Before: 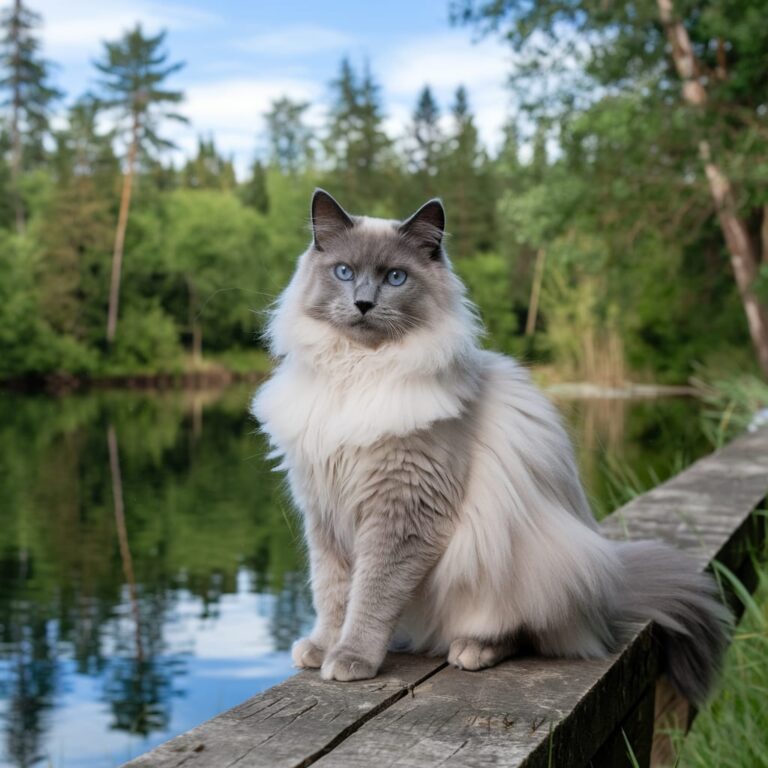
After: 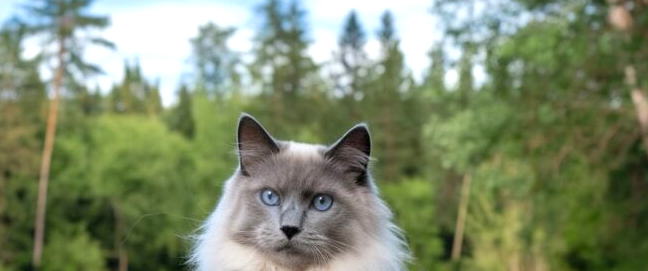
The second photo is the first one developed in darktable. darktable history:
crop and rotate: left 9.643%, top 9.767%, right 5.948%, bottom 54.903%
exposure: black level correction 0.001, exposure 0.498 EV, compensate highlight preservation false
shadows and highlights: shadows 25.96, white point adjustment -2.97, highlights -30.14
